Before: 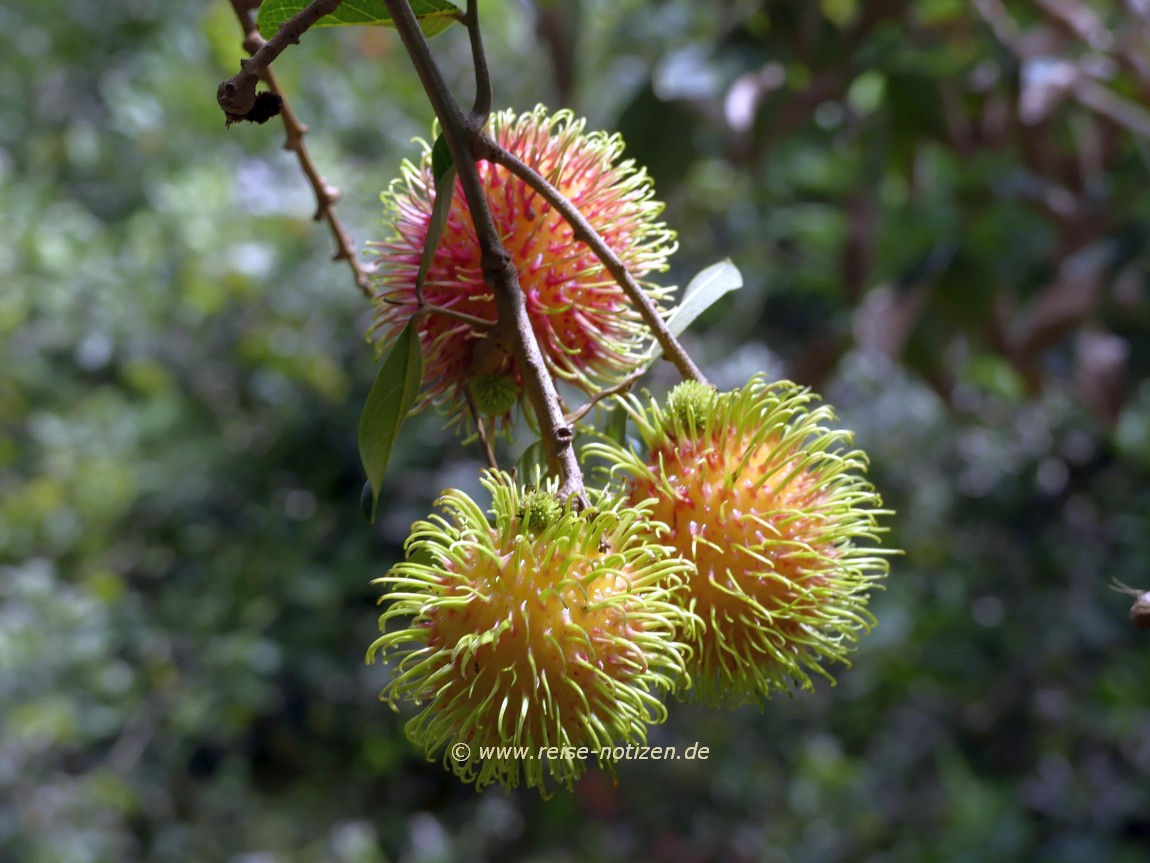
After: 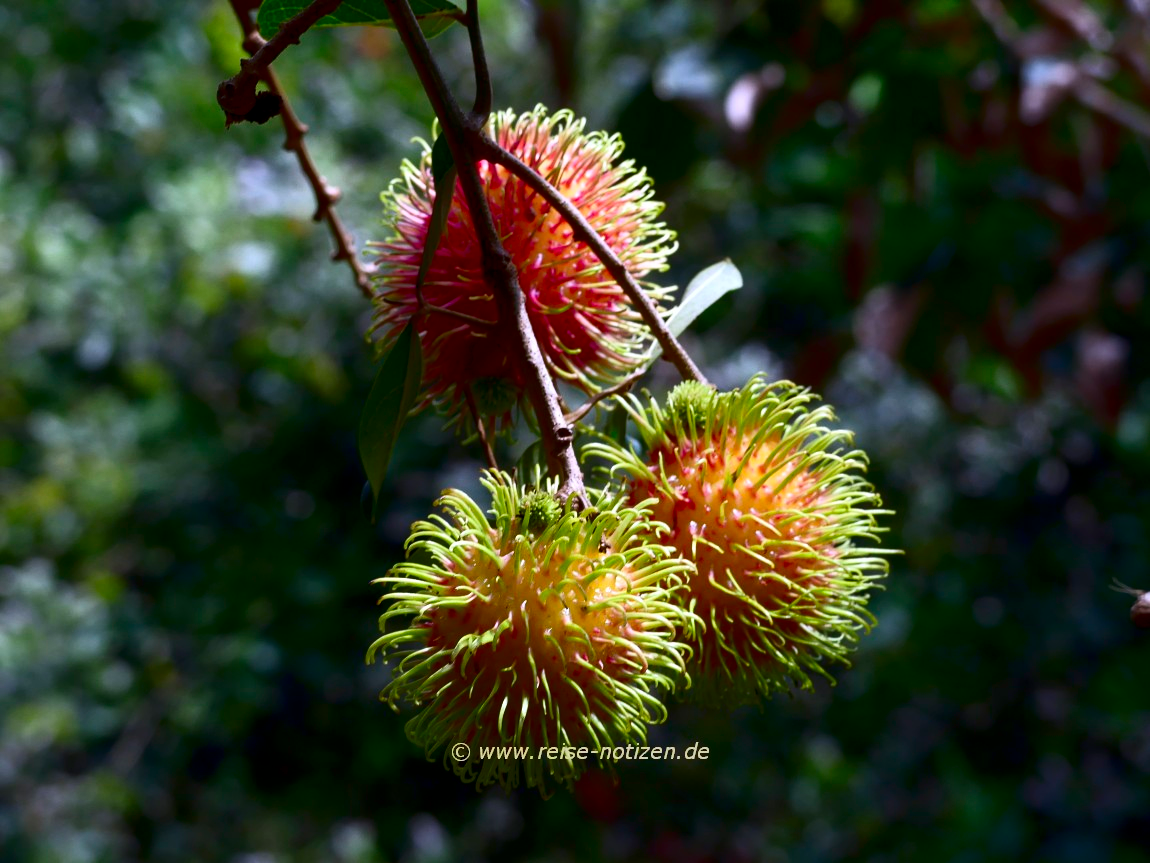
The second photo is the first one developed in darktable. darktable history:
contrast brightness saturation: contrast 0.19, brightness -0.24, saturation 0.11
